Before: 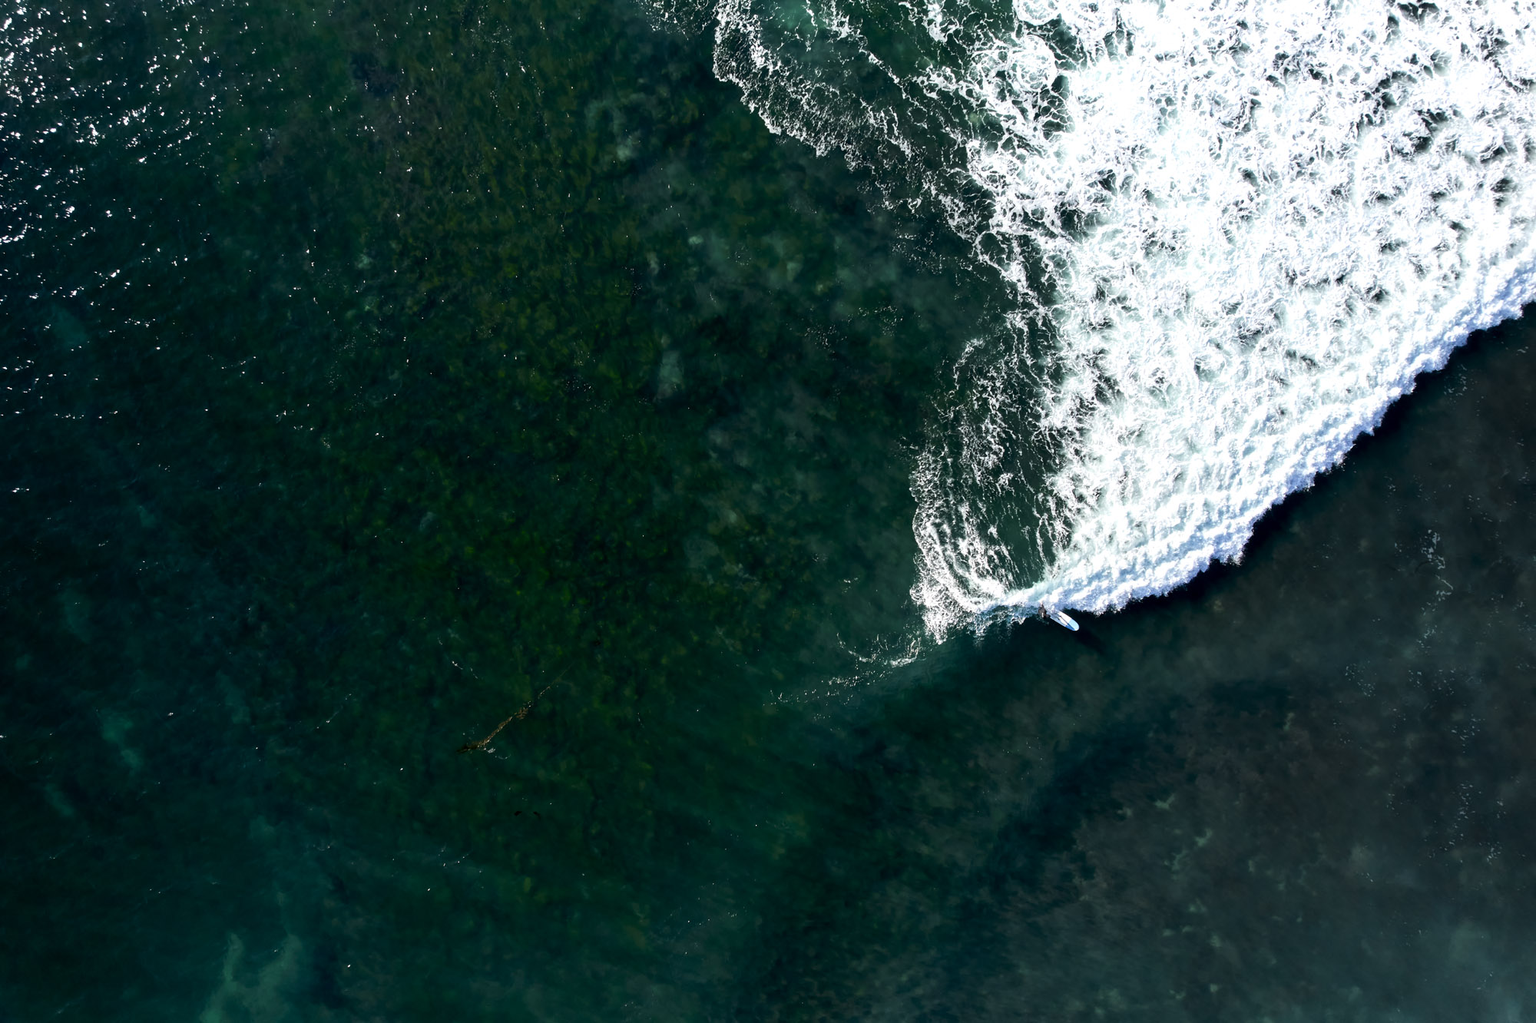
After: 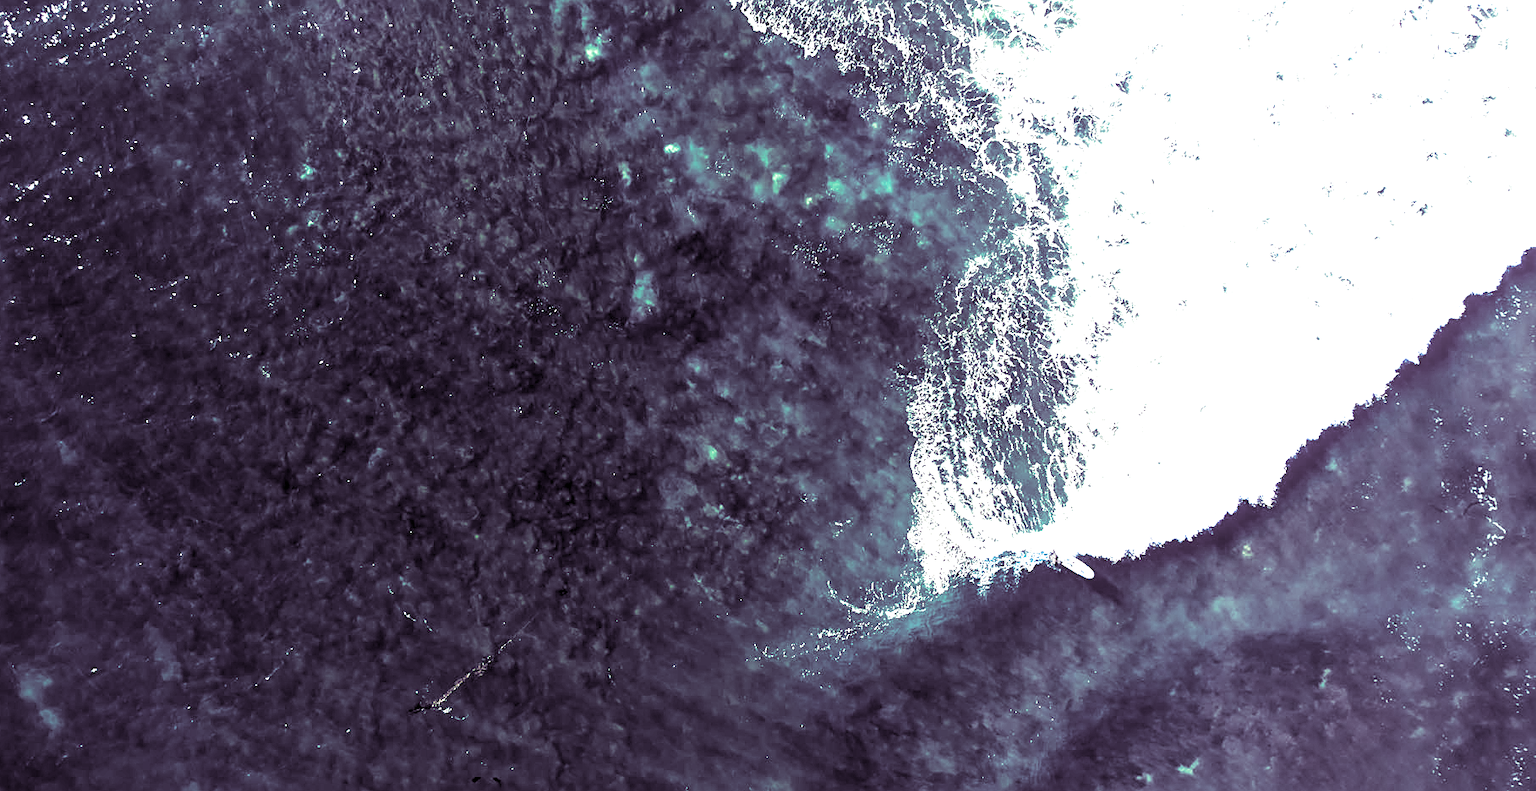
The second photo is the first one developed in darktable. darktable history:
sharpen: on, module defaults
crop: left 5.596%, top 10.314%, right 3.534%, bottom 19.395%
exposure: black level correction 0, exposure 1.741 EV, compensate exposure bias true, compensate highlight preservation false
split-toning: shadows › hue 266.4°, shadows › saturation 0.4, highlights › hue 61.2°, highlights › saturation 0.3, compress 0%
local contrast: on, module defaults
color balance: input saturation 80.07%
